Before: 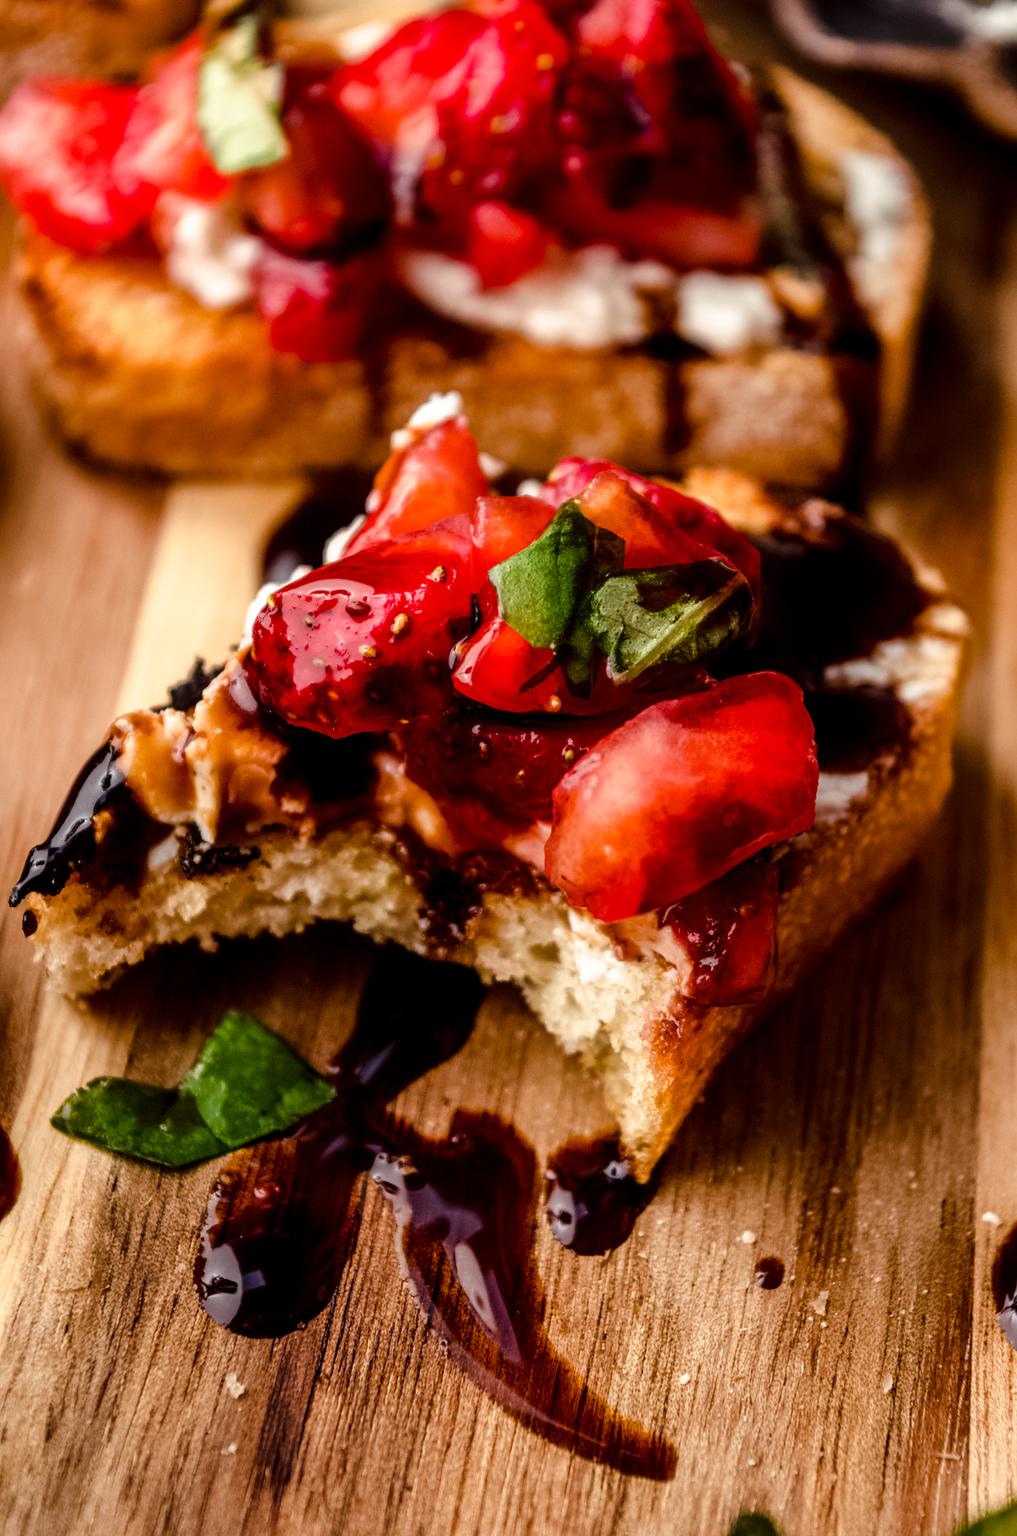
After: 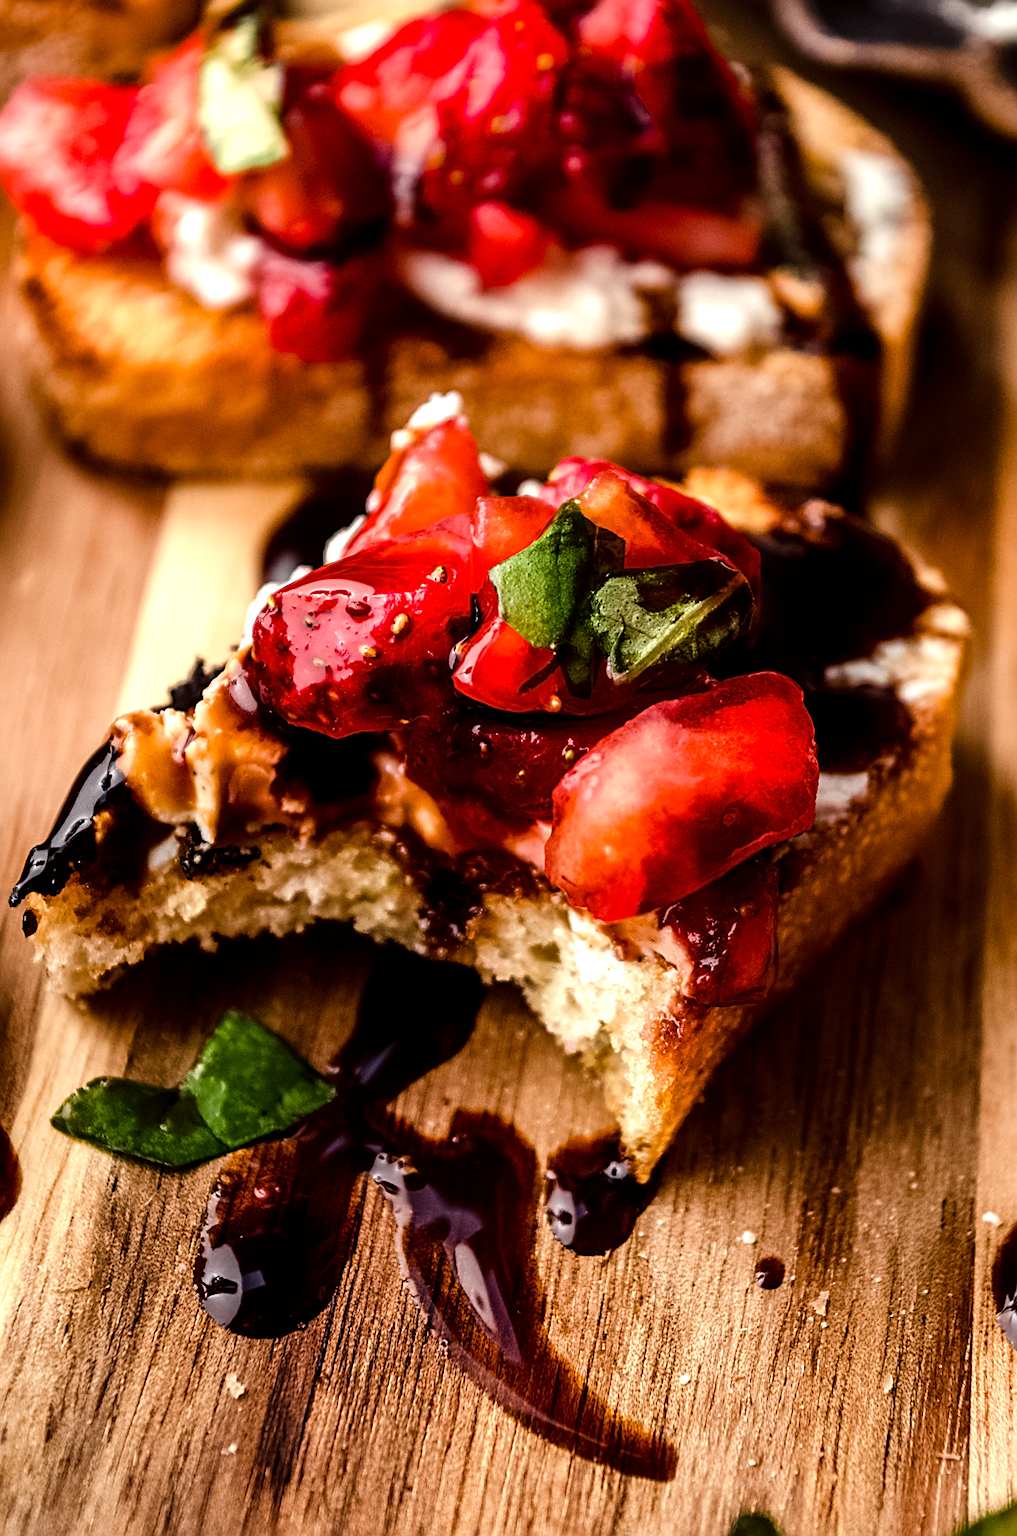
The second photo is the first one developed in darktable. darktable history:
tone equalizer: -8 EV -0.447 EV, -7 EV -0.387 EV, -6 EV -0.318 EV, -5 EV -0.221 EV, -3 EV 0.192 EV, -2 EV 0.353 EV, -1 EV 0.379 EV, +0 EV 0.442 EV, edges refinement/feathering 500, mask exposure compensation -1.57 EV, preserve details no
sharpen: on, module defaults
